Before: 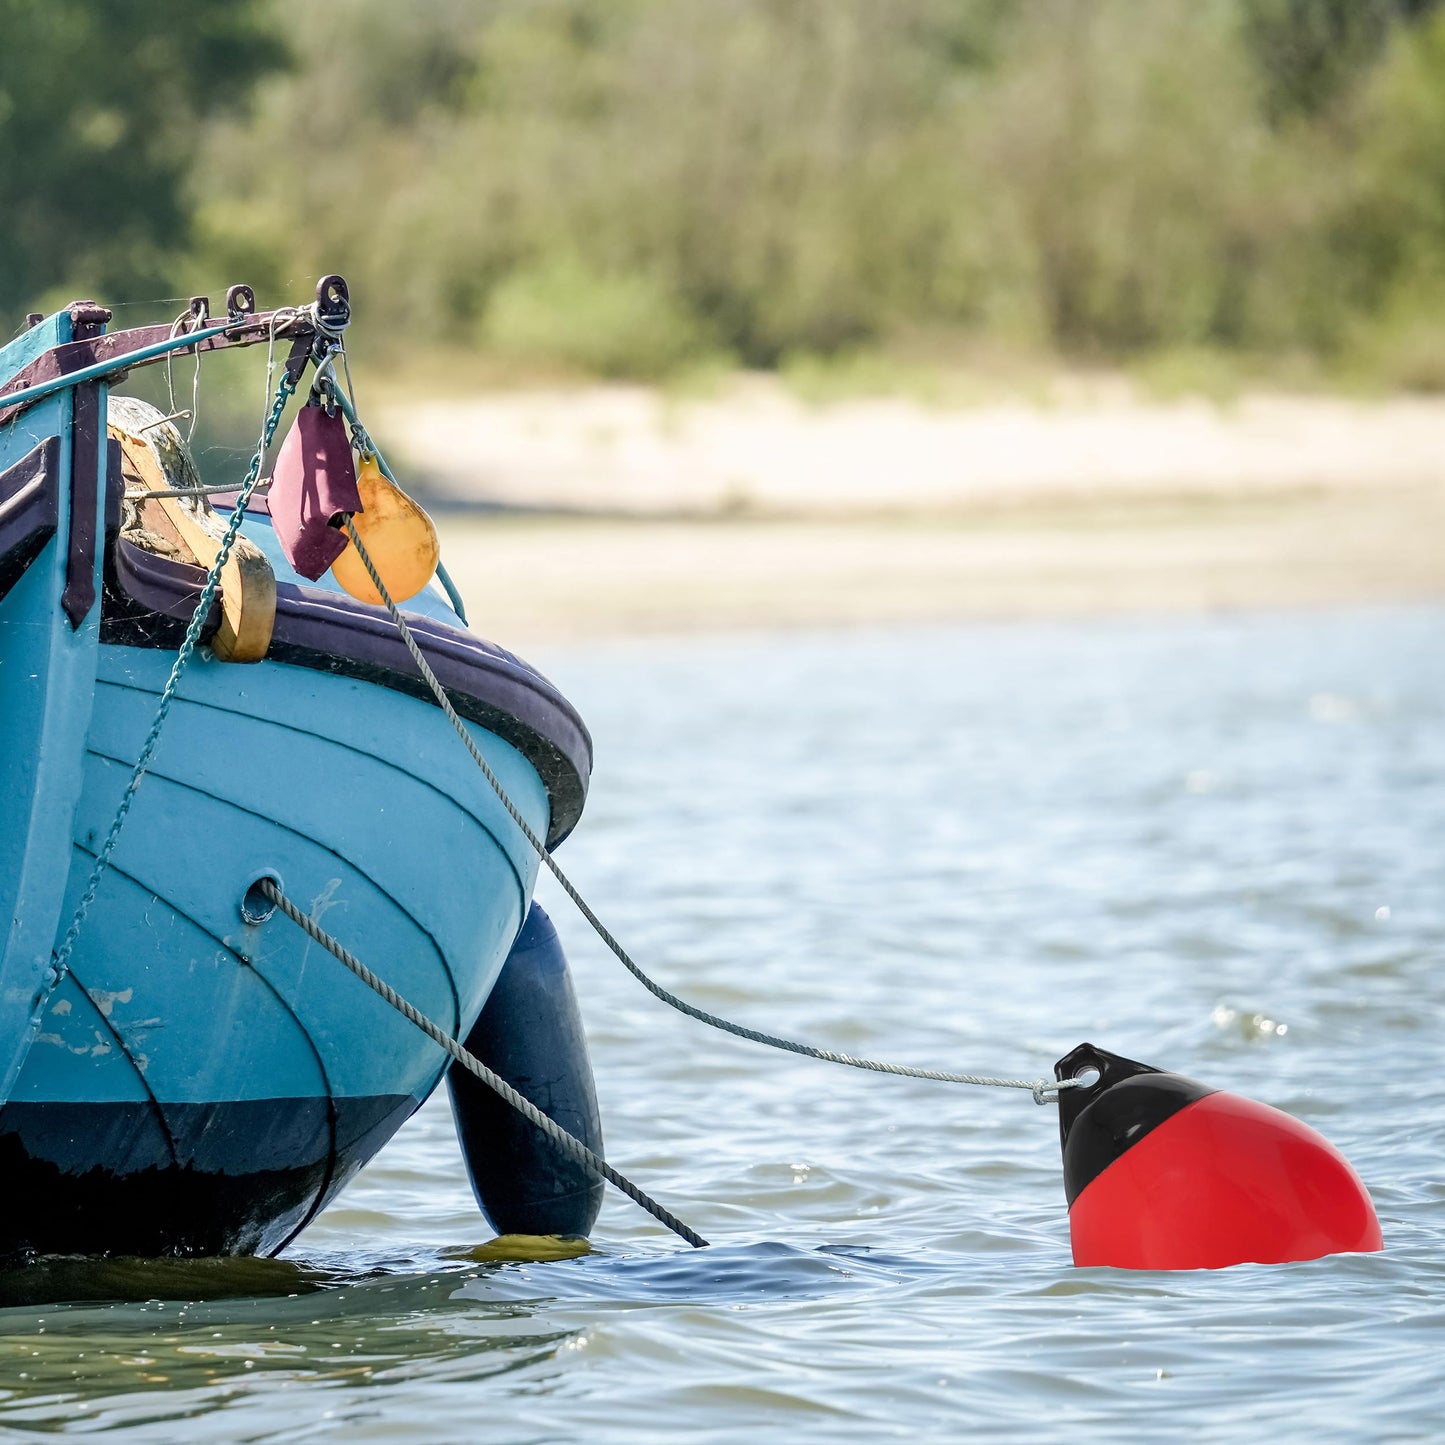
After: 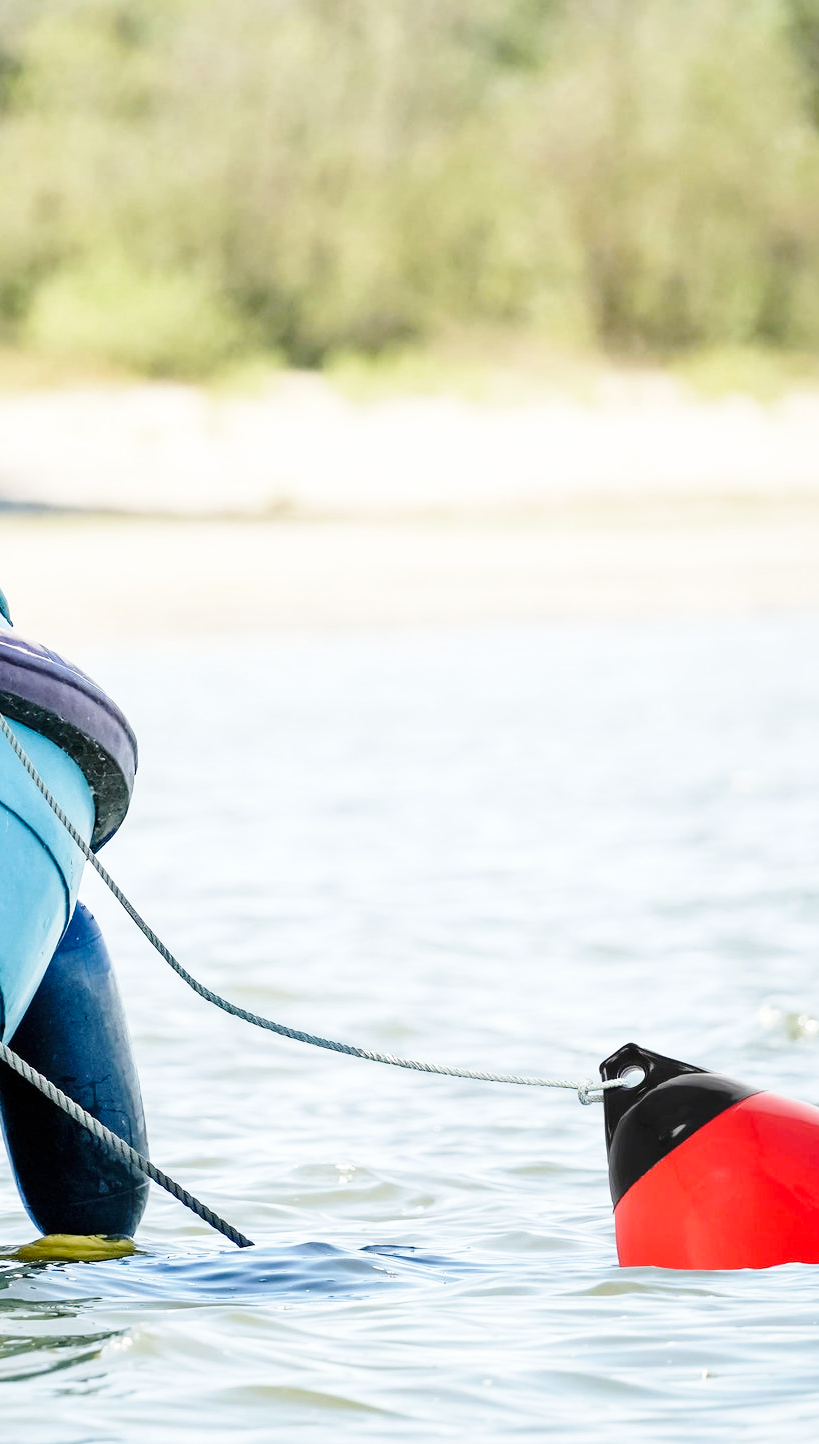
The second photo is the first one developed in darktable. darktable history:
color correction: highlights a* -0.1, highlights b* 0.121
base curve: curves: ch0 [(0, 0) (0.028, 0.03) (0.121, 0.232) (0.46, 0.748) (0.859, 0.968) (1, 1)], preserve colors none
crop: left 31.533%, top 0.014%, right 11.751%
